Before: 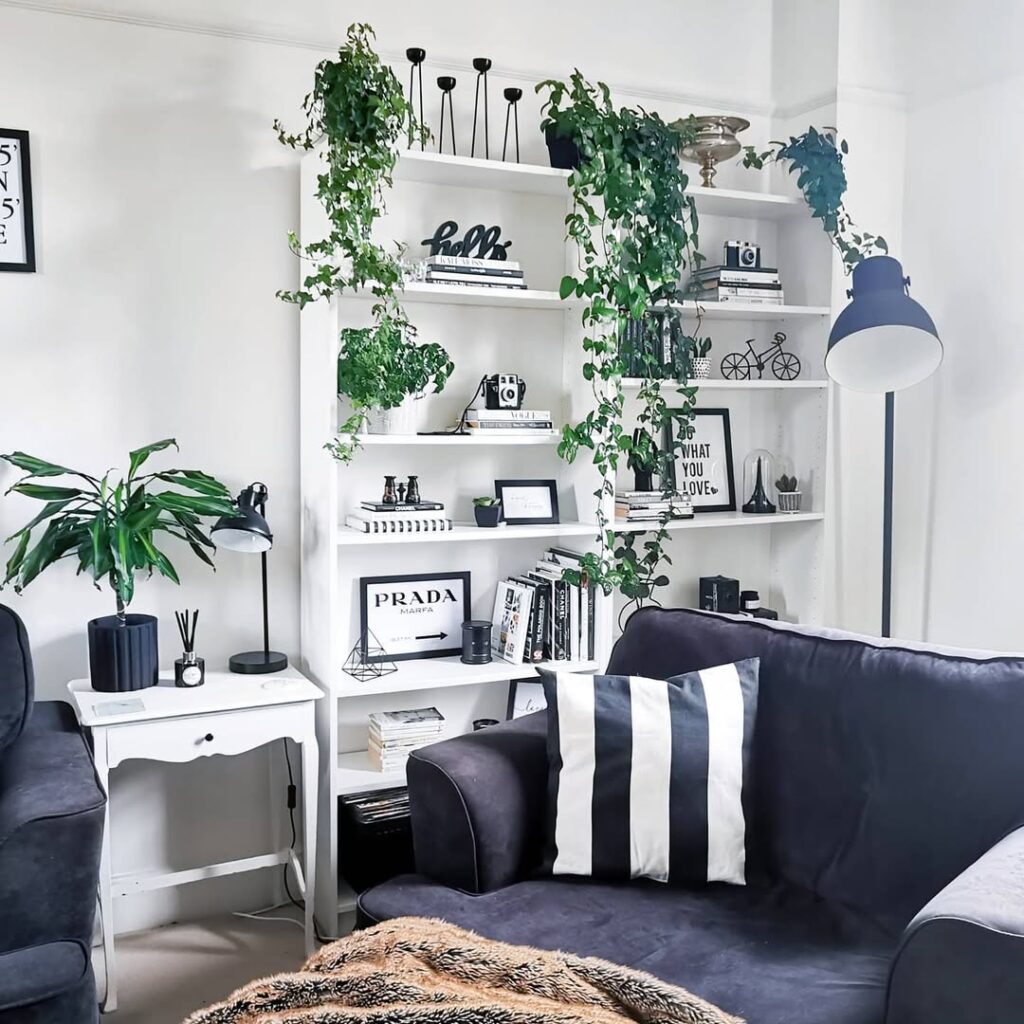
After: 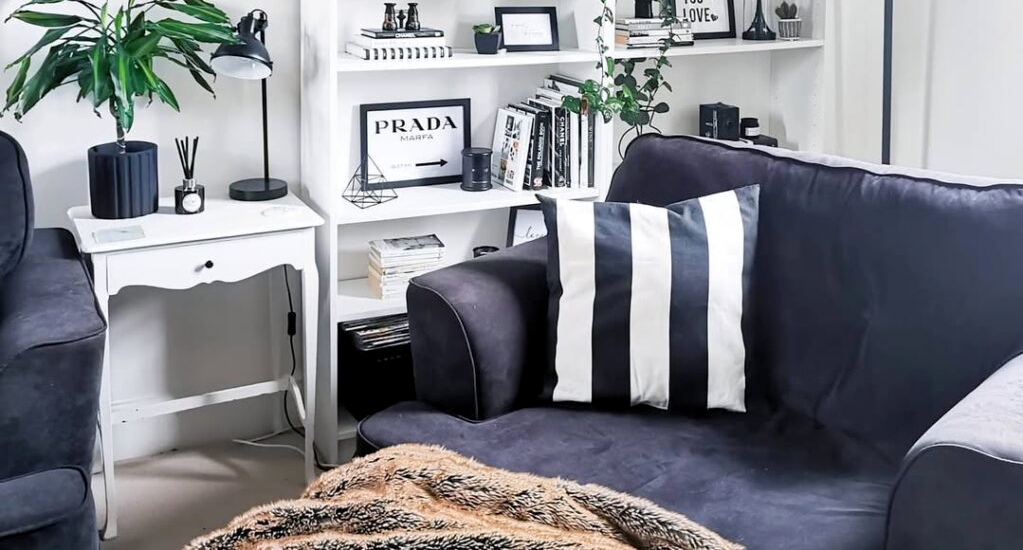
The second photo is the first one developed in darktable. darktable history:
crop and rotate: top 46.237%
levels: levels [0.018, 0.493, 1]
